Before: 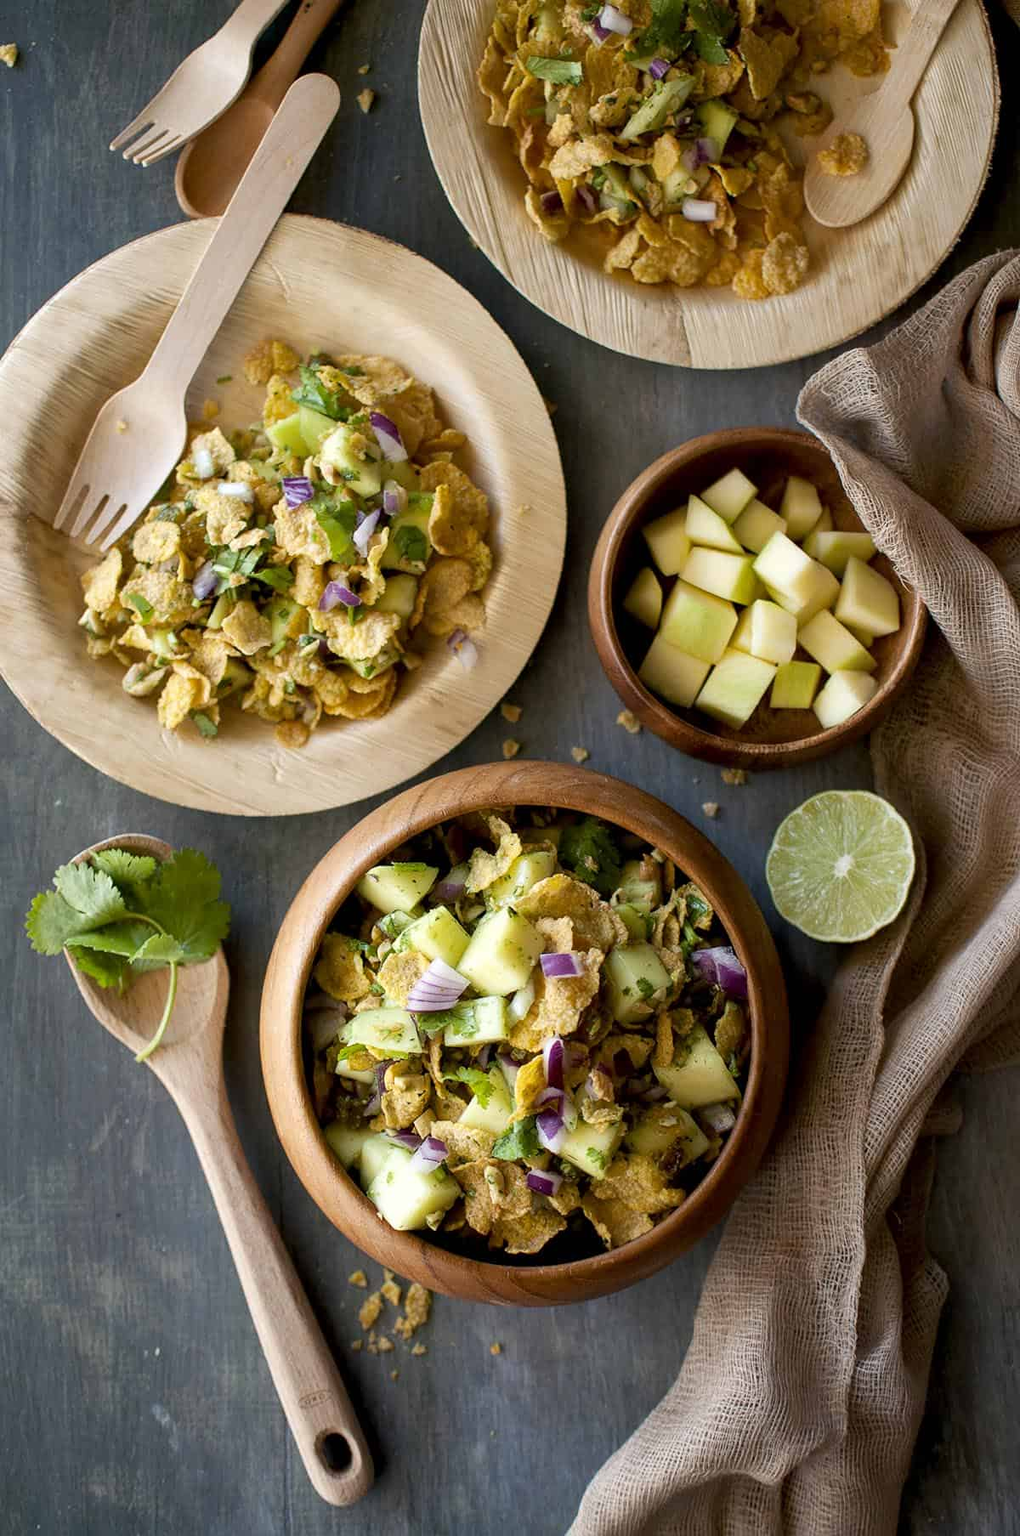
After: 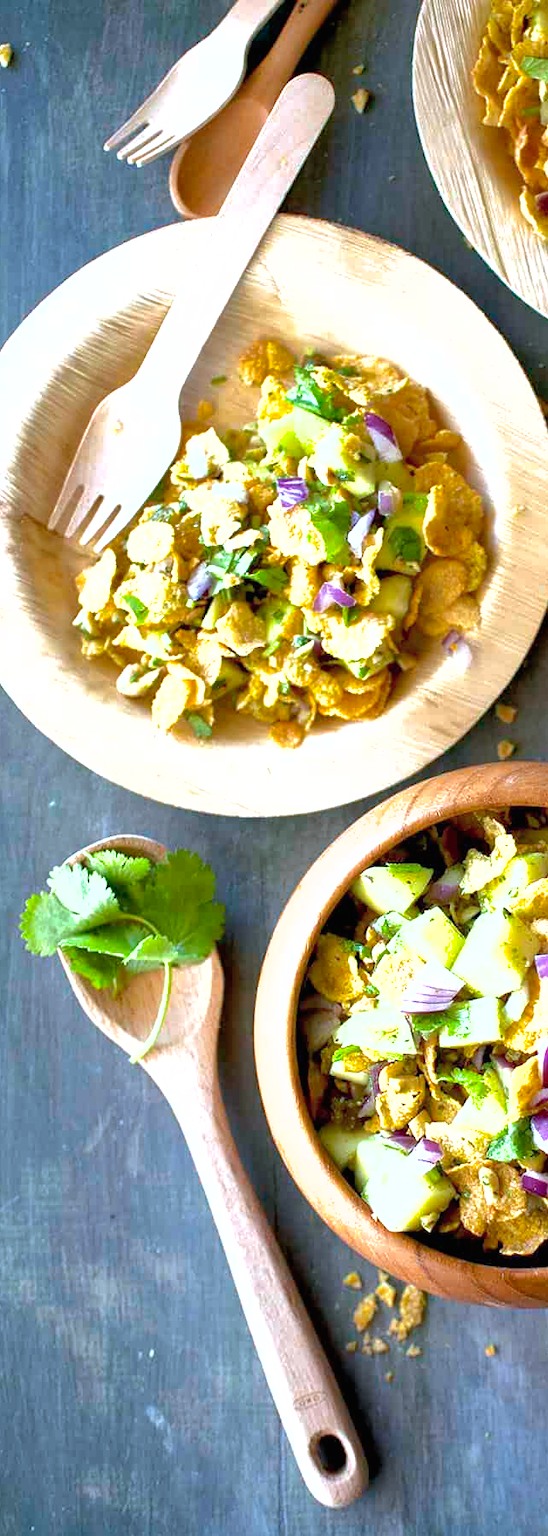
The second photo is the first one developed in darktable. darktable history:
shadows and highlights: on, module defaults
crop: left 0.587%, right 45.588%, bottom 0.086%
exposure: black level correction 0, exposure 1.2 EV, compensate exposure bias true, compensate highlight preservation false
white balance: red 0.926, green 1.003, blue 1.133
